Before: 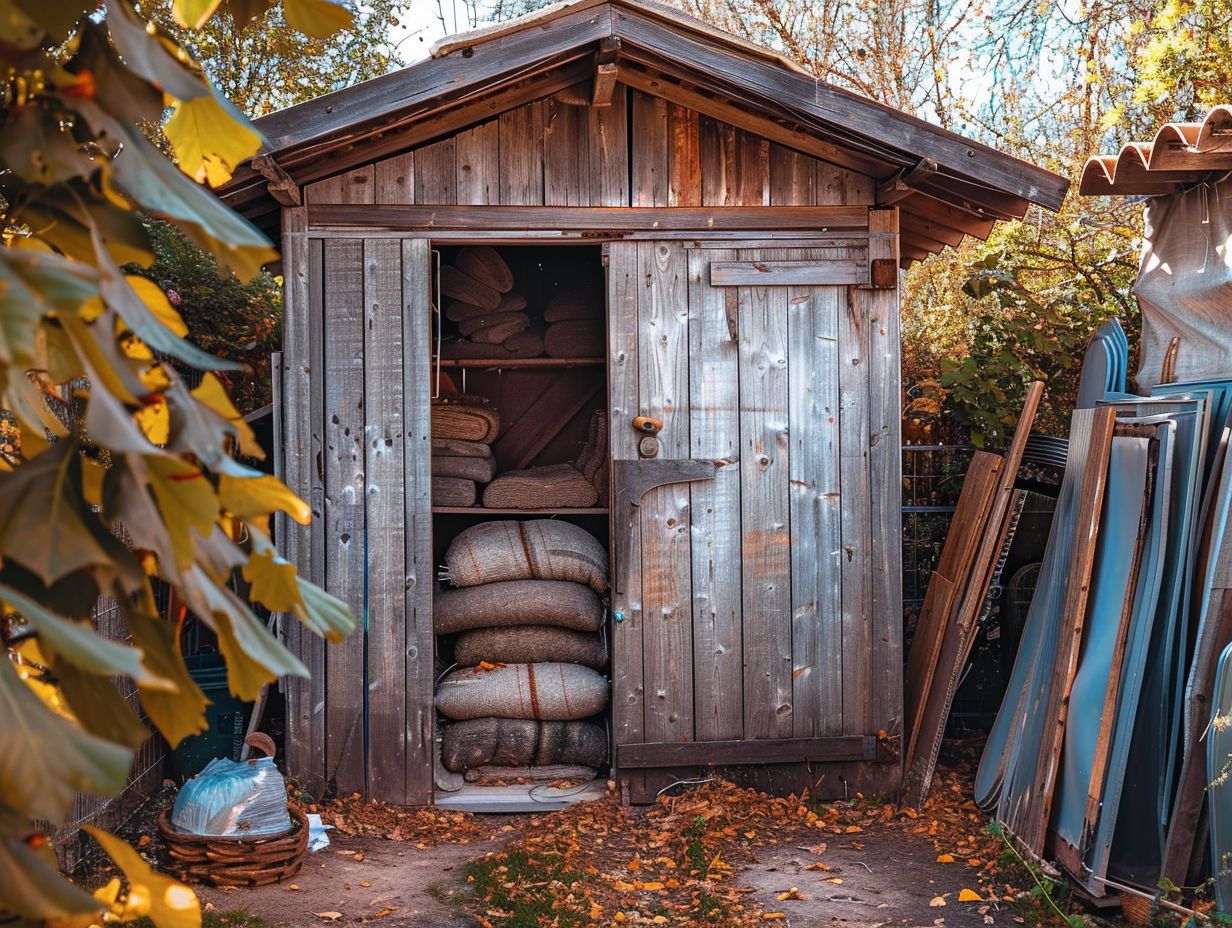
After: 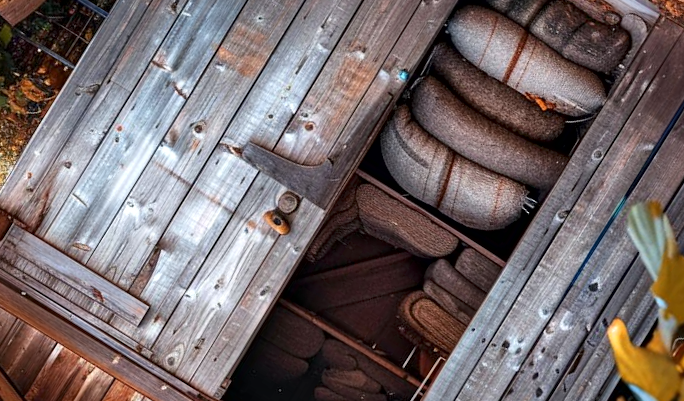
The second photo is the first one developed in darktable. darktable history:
crop and rotate: angle 147.86°, left 9.127%, top 15.631%, right 4.592%, bottom 17.101%
exposure: black level correction 0.001, compensate highlight preservation false
local contrast: mode bilateral grid, contrast 24, coarseness 60, detail 152%, midtone range 0.2
